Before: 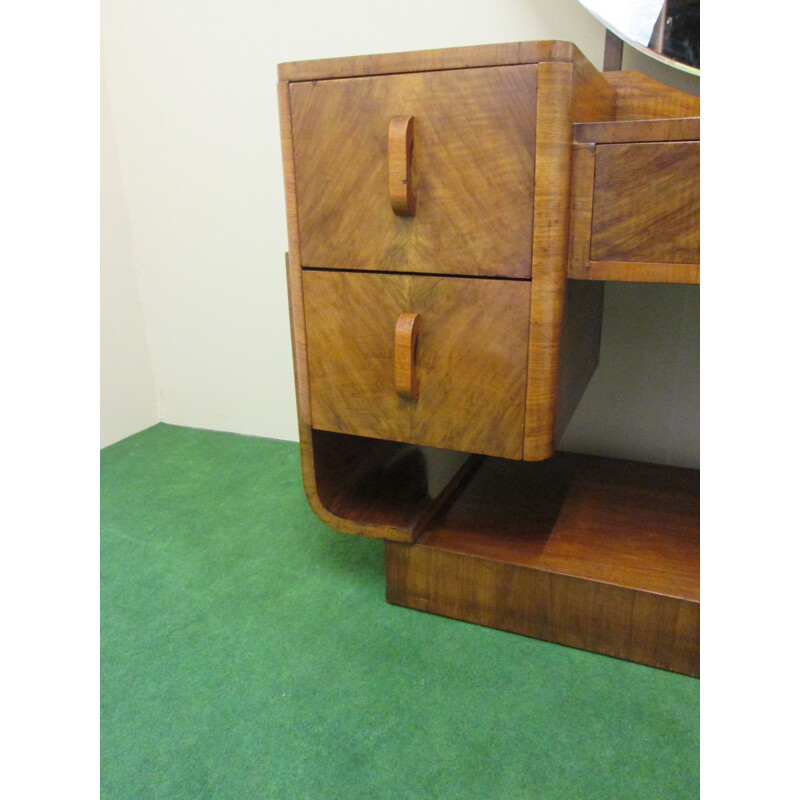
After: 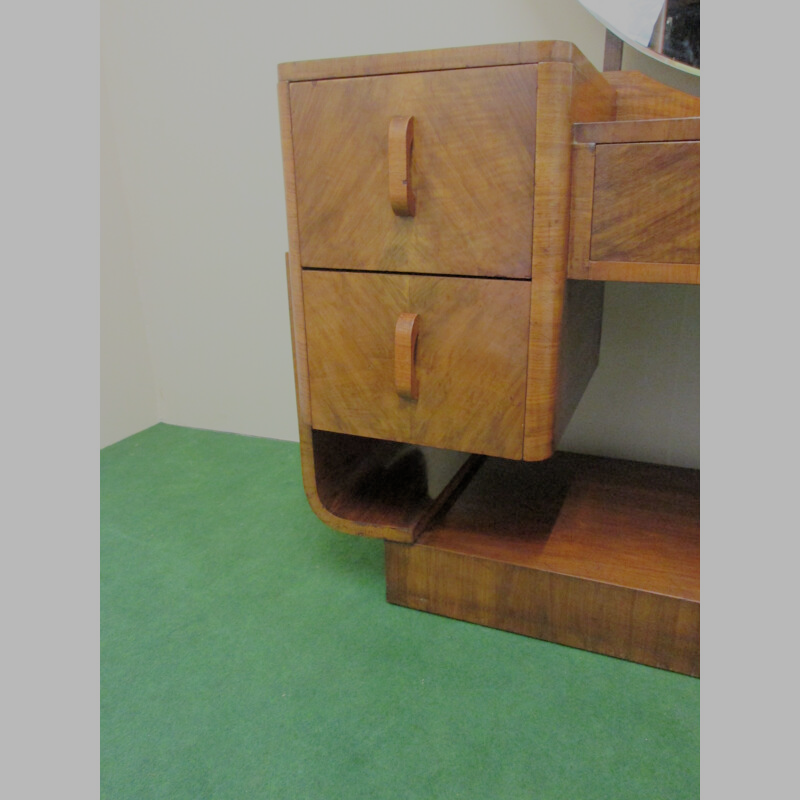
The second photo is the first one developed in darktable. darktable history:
filmic rgb: middle gray luminance 2.56%, black relative exposure -10.06 EV, white relative exposure 6.99 EV, dynamic range scaling 9.55%, target black luminance 0%, hardness 3.19, latitude 43.7%, contrast 0.683, highlights saturation mix 4.57%, shadows ↔ highlights balance 14.09%, iterations of high-quality reconstruction 0
